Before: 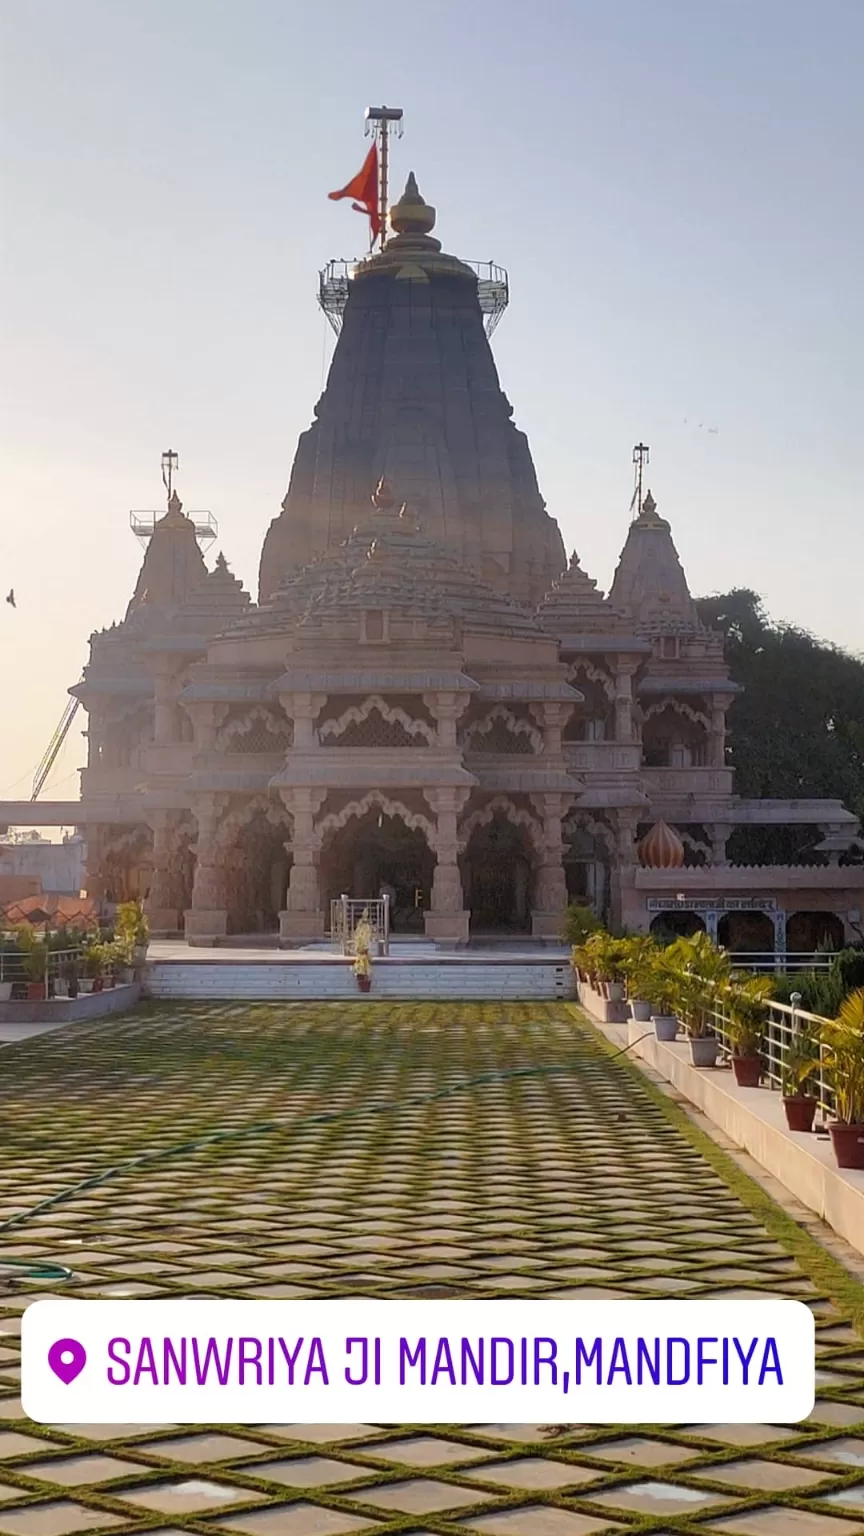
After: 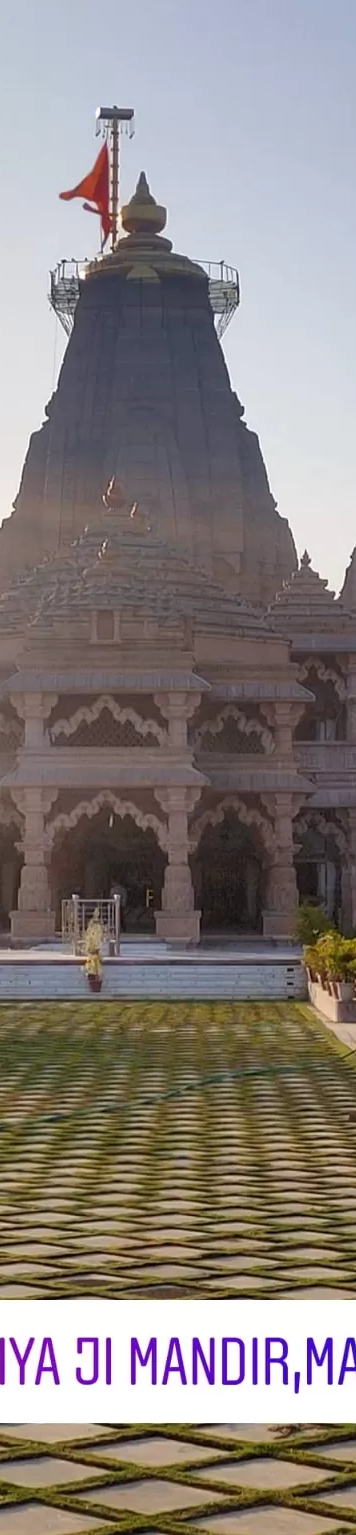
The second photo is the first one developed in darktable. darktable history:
crop: left 31.25%, right 27.436%
